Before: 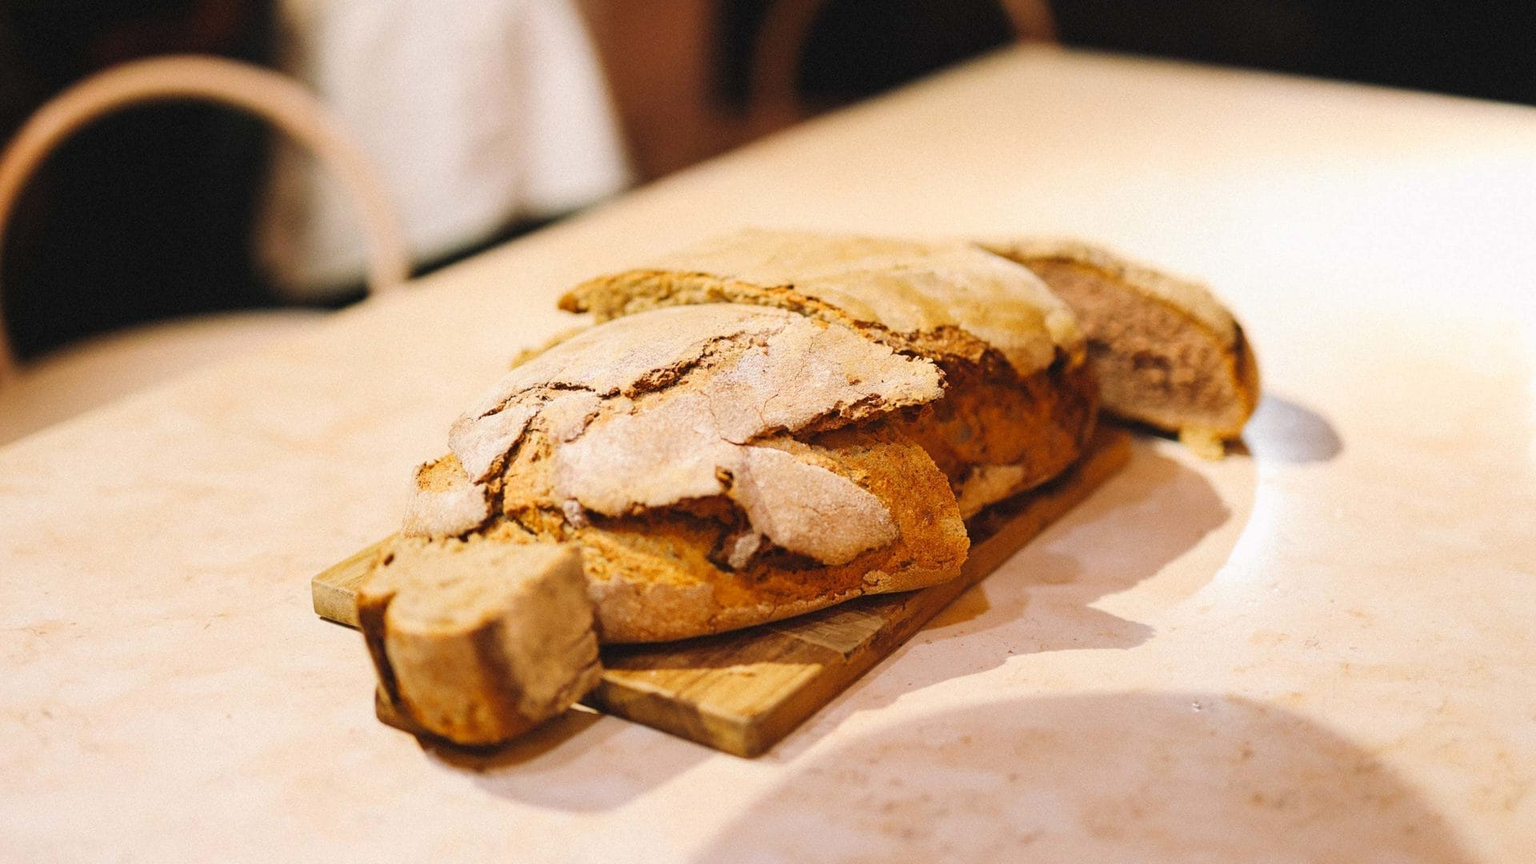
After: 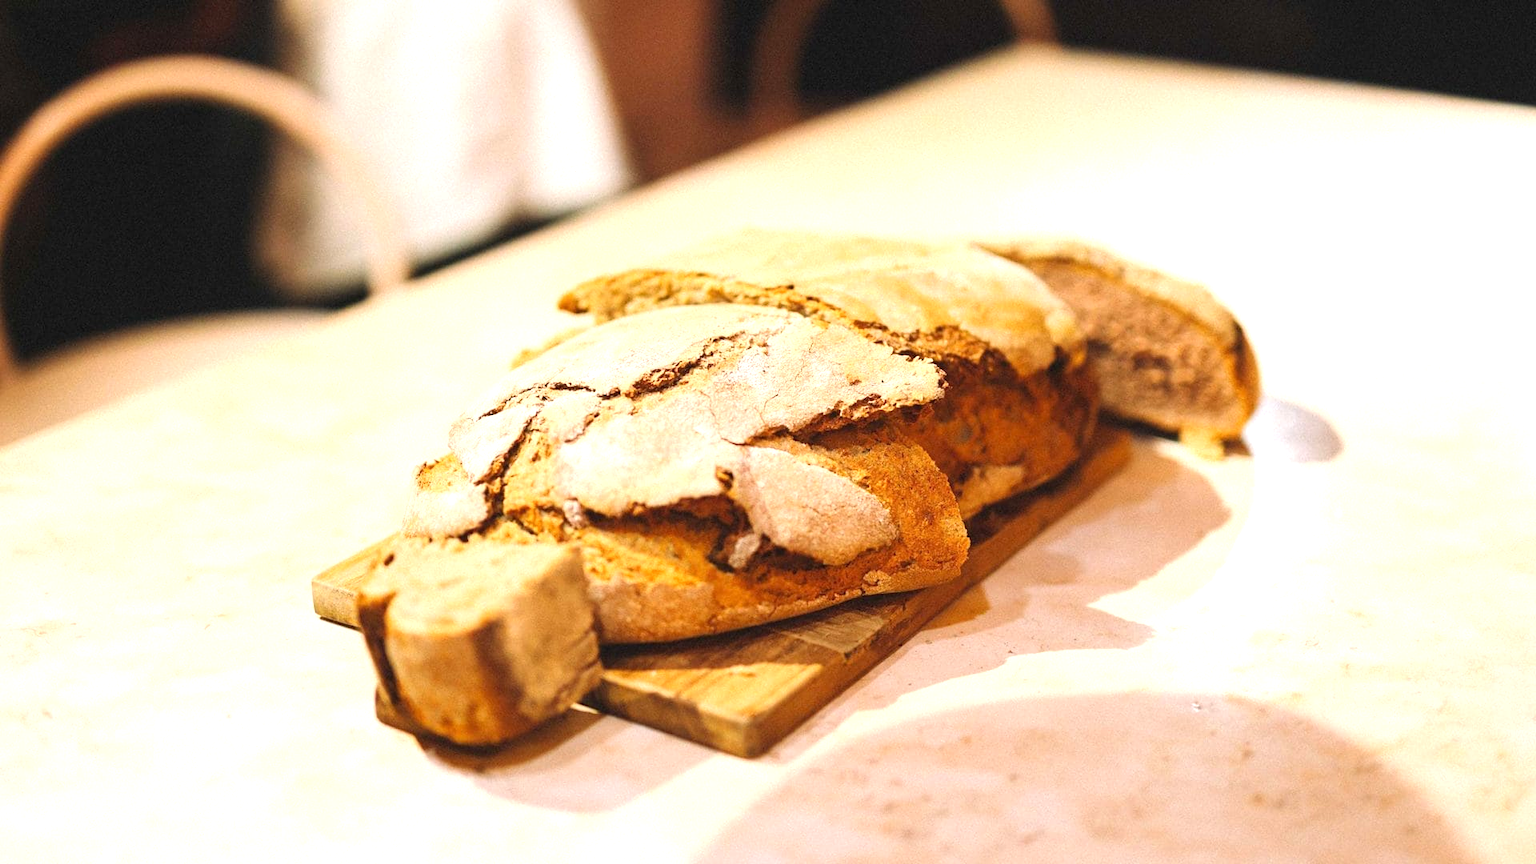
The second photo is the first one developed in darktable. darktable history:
exposure: exposure 0.632 EV, compensate highlight preservation false
